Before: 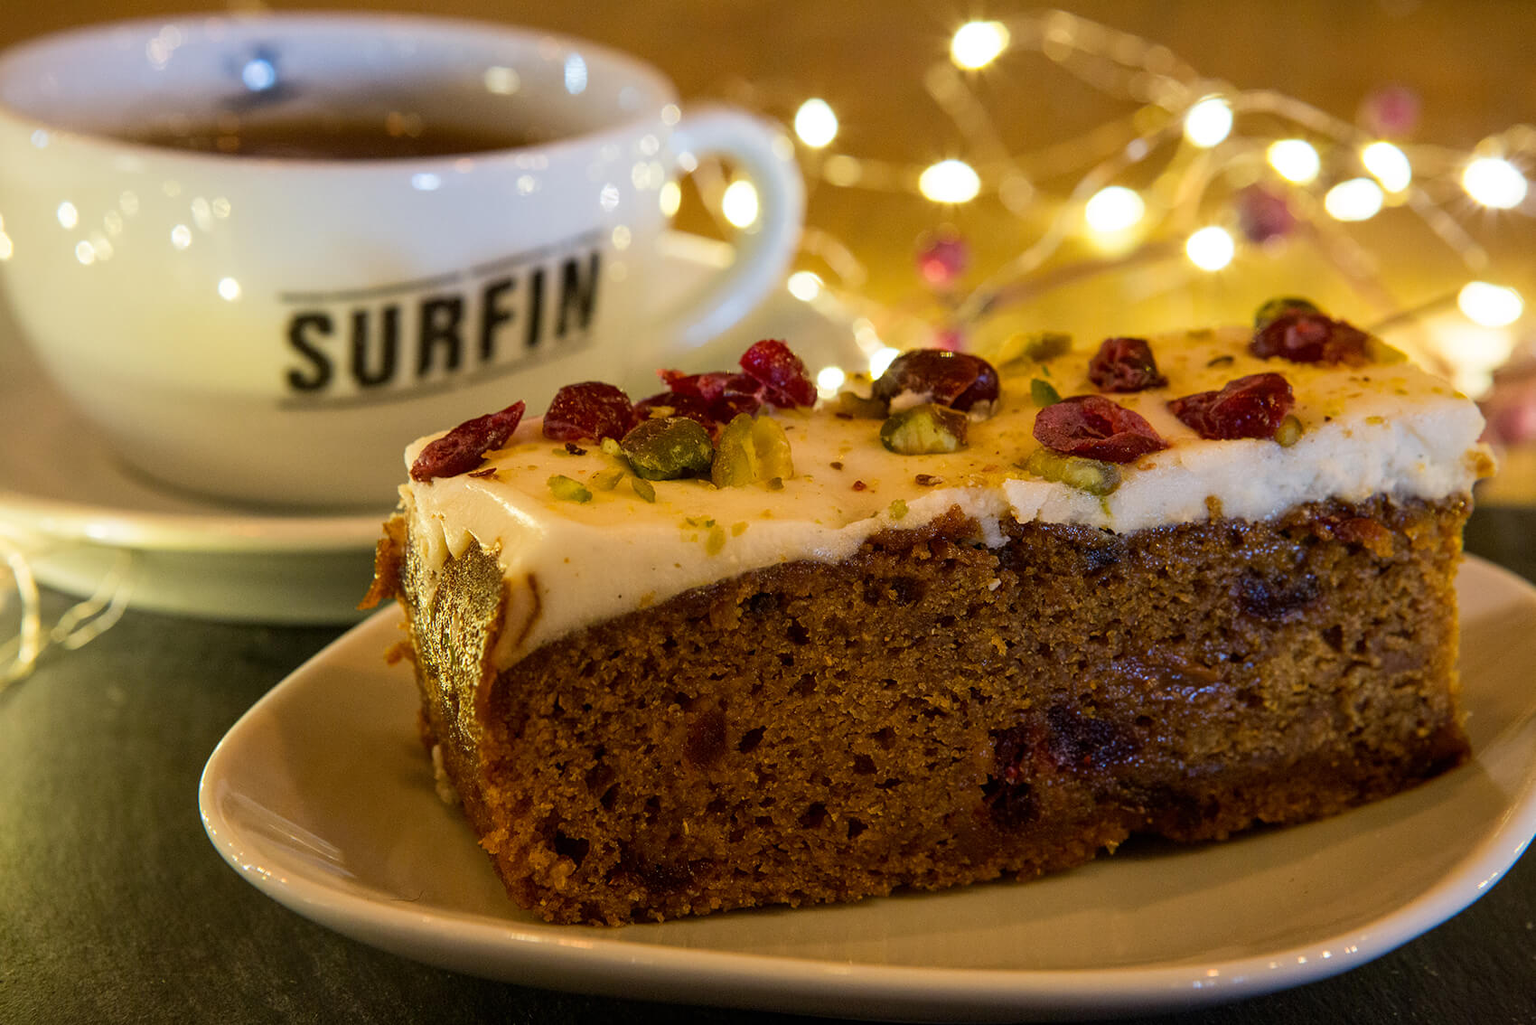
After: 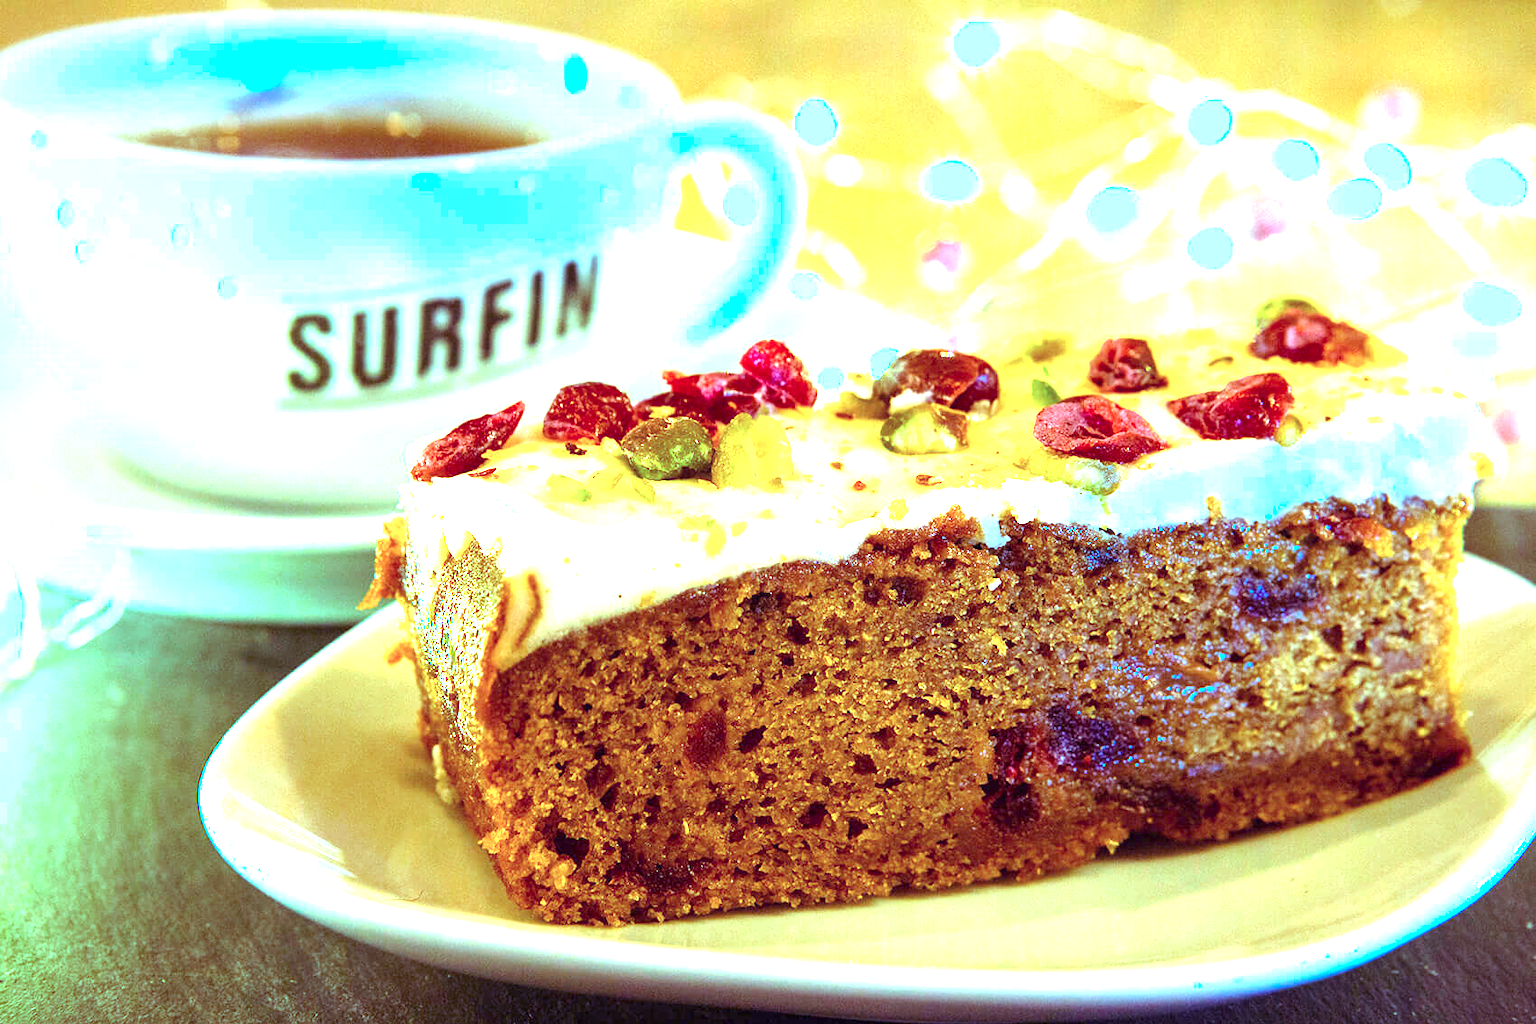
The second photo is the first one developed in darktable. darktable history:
exposure: black level correction 0, exposure 2.327 EV, compensate exposure bias true, compensate highlight preservation false
color balance rgb: shadows lift › luminance 0.49%, shadows lift › chroma 6.83%, shadows lift › hue 300.29°, power › hue 208.98°, highlights gain › luminance 20.24%, highlights gain › chroma 13.17%, highlights gain › hue 173.85°, perceptual saturation grading › global saturation 18.05%
color calibration: output R [1.107, -0.012, -0.003, 0], output B [0, 0, 1.308, 0], illuminant custom, x 0.389, y 0.387, temperature 3838.64 K
